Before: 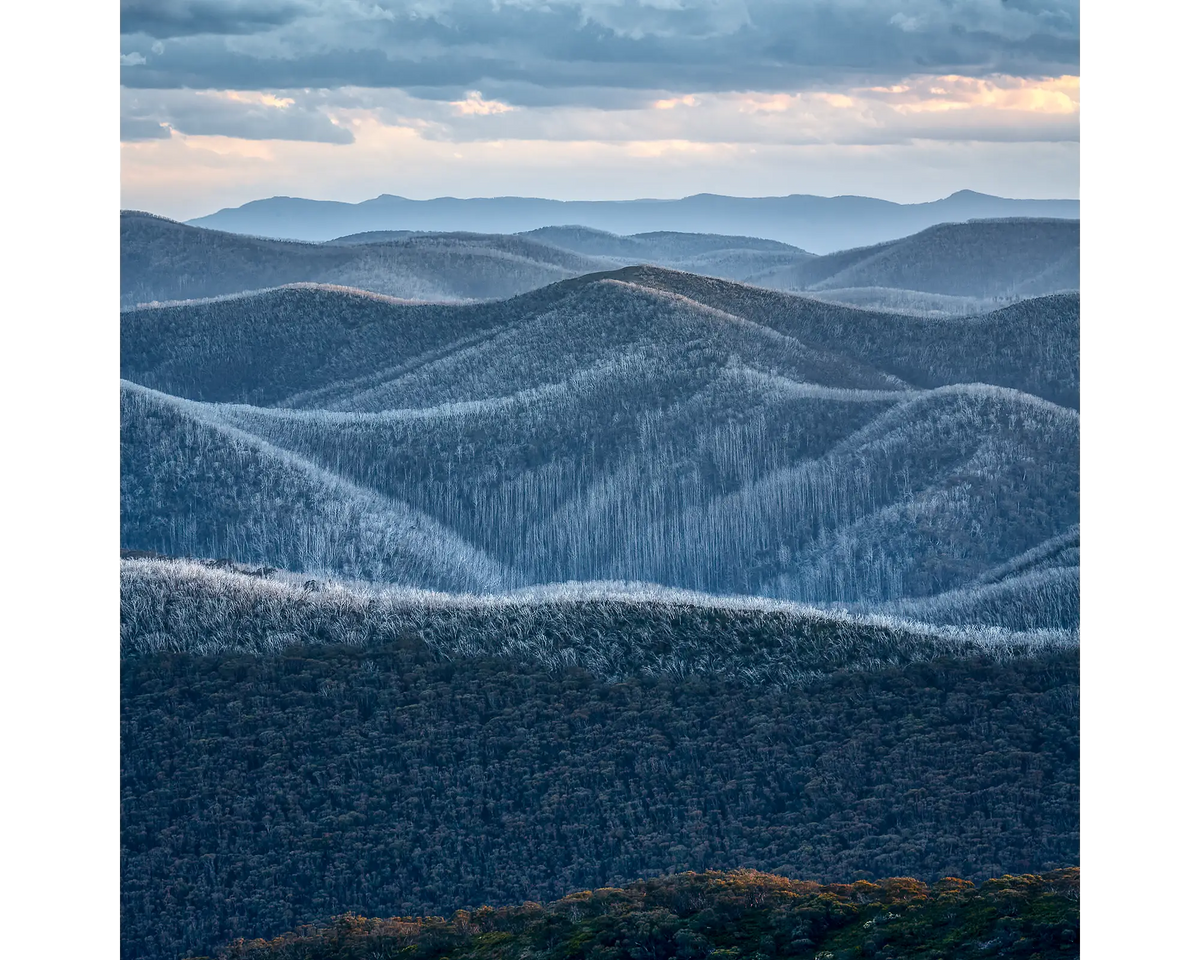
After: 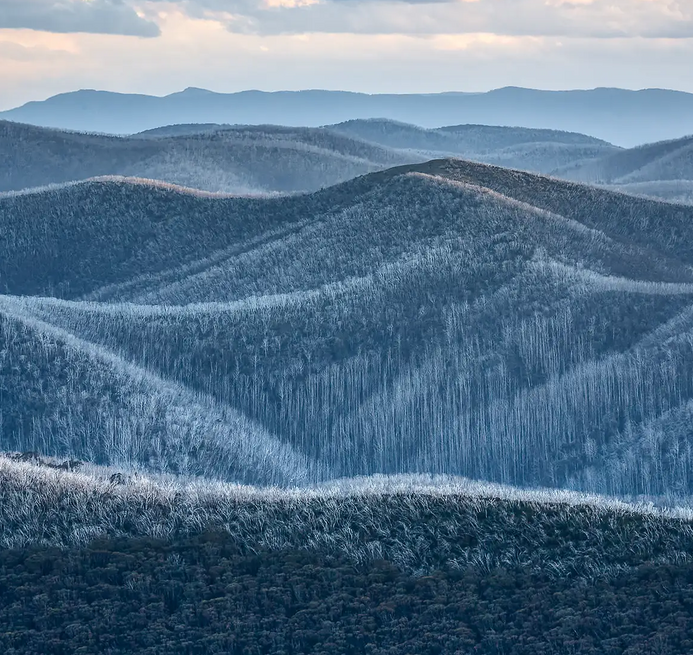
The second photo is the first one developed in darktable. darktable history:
crop: left 16.202%, top 11.208%, right 26.045%, bottom 20.557%
white balance: emerald 1
